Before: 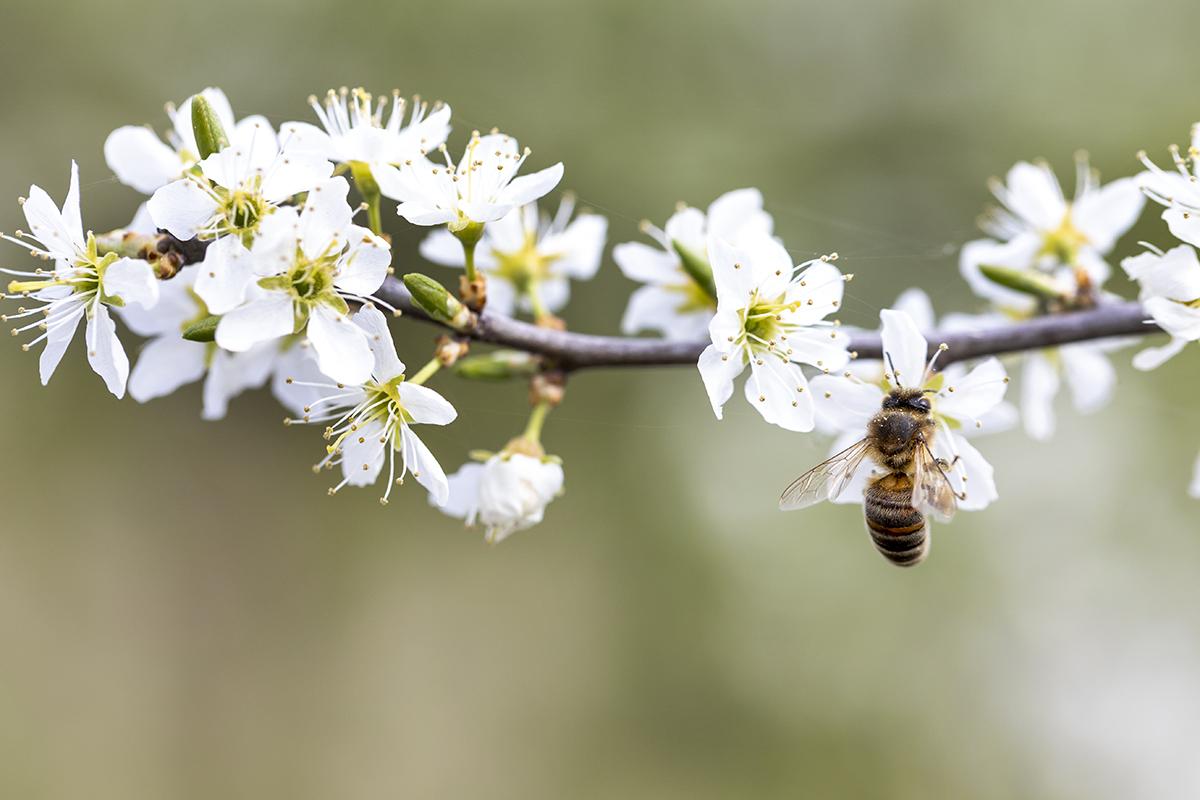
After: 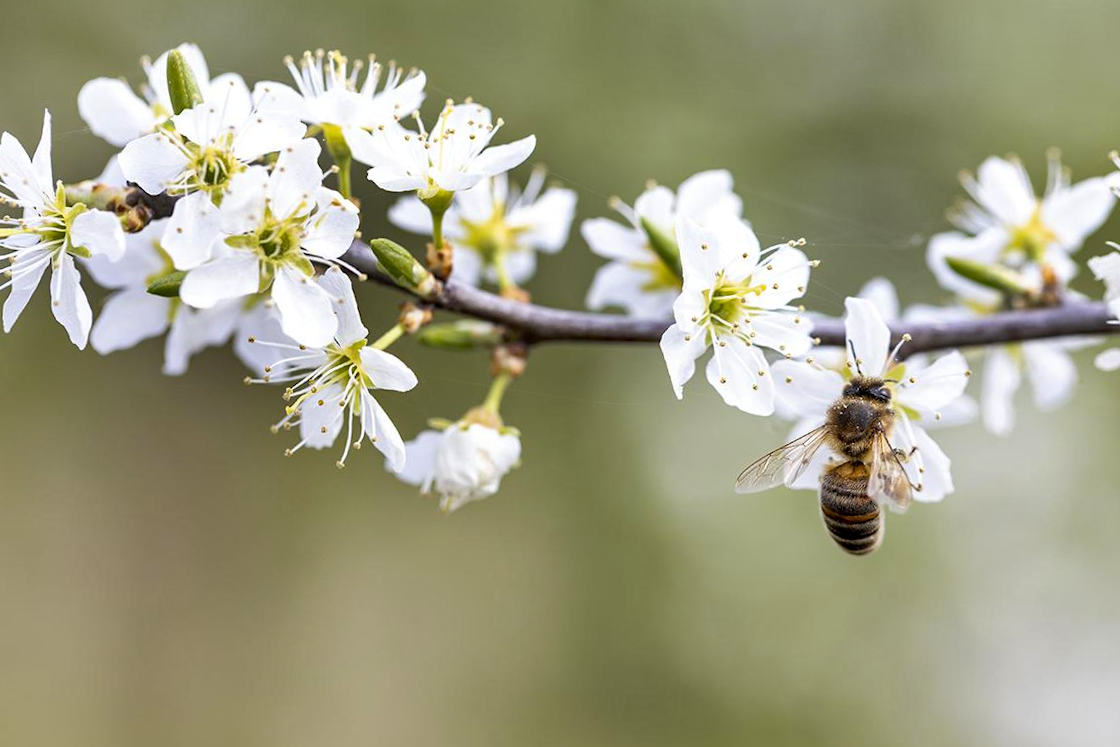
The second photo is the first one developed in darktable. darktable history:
haze removal: compatibility mode true, adaptive false
crop and rotate: angle -2.75°
